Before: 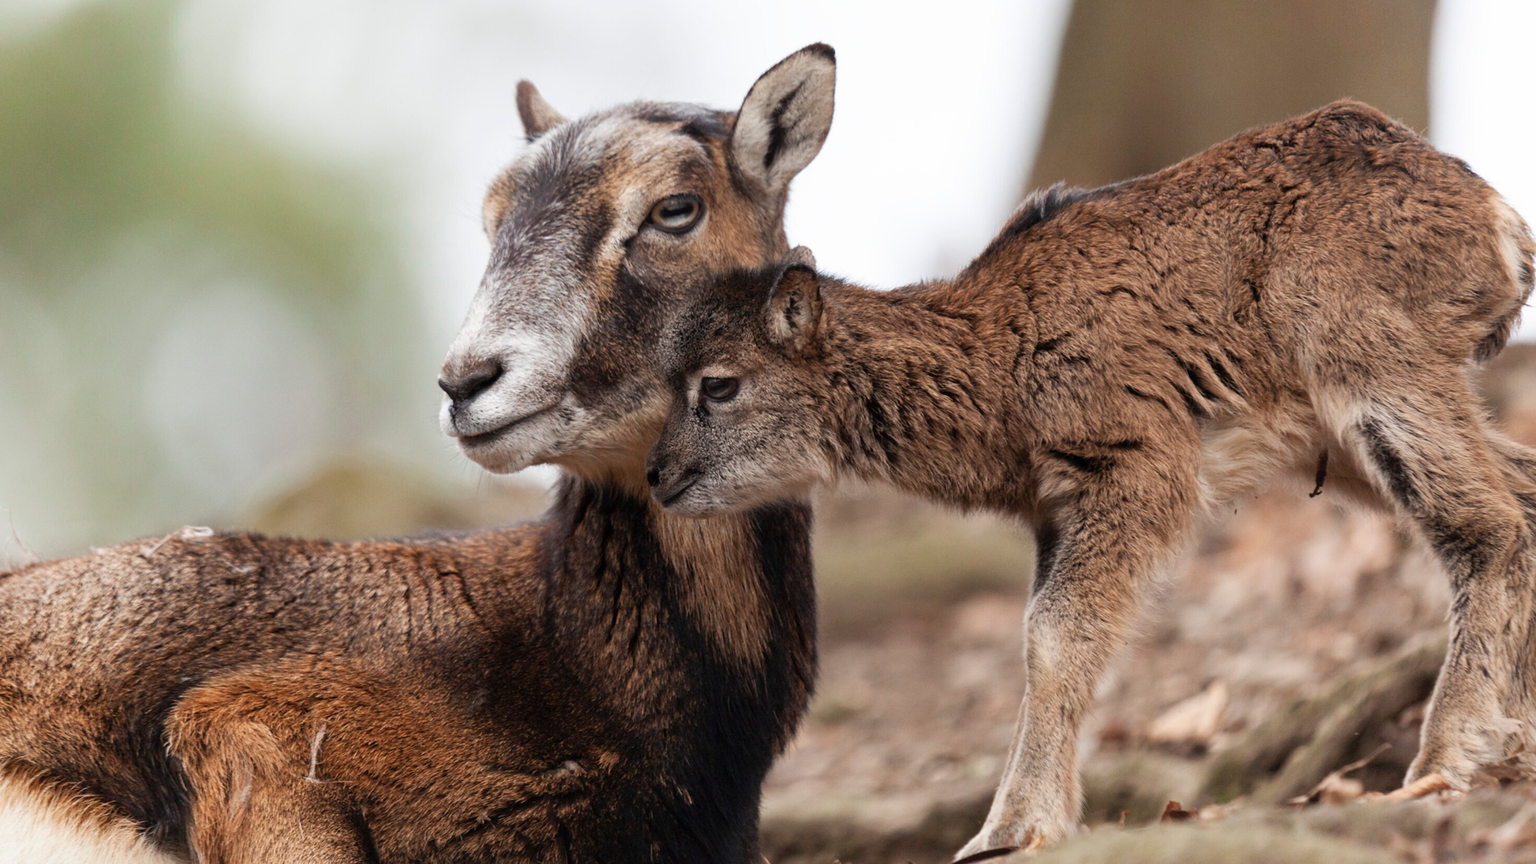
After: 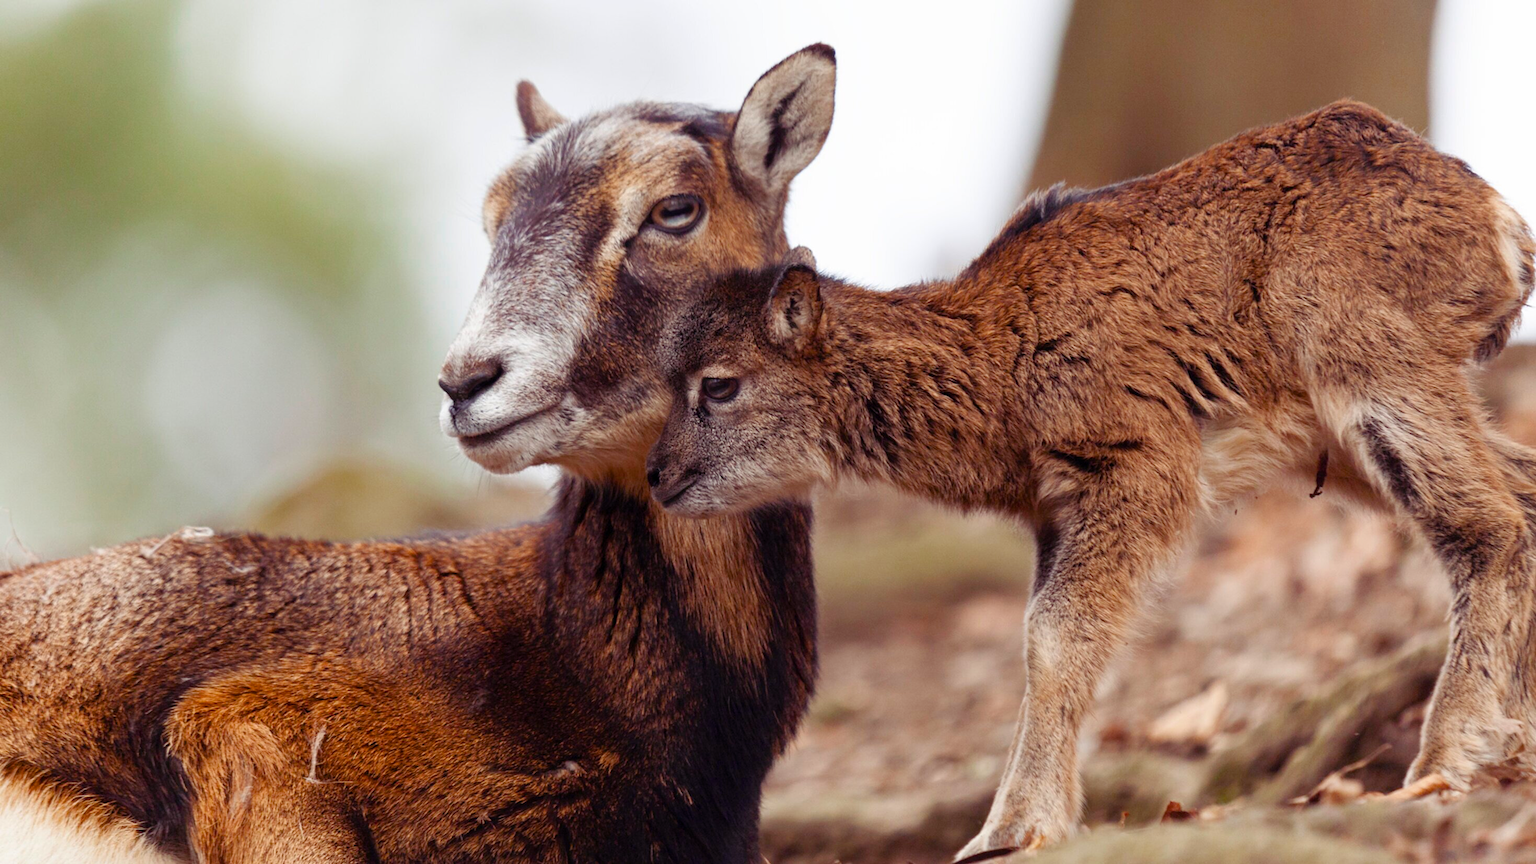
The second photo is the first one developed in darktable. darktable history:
color balance rgb: shadows lift › chroma 6.224%, shadows lift › hue 305.56°, perceptual saturation grading › global saturation 35.171%, perceptual saturation grading › highlights -24.87%, perceptual saturation grading › shadows 24.589%, global vibrance 14.75%
